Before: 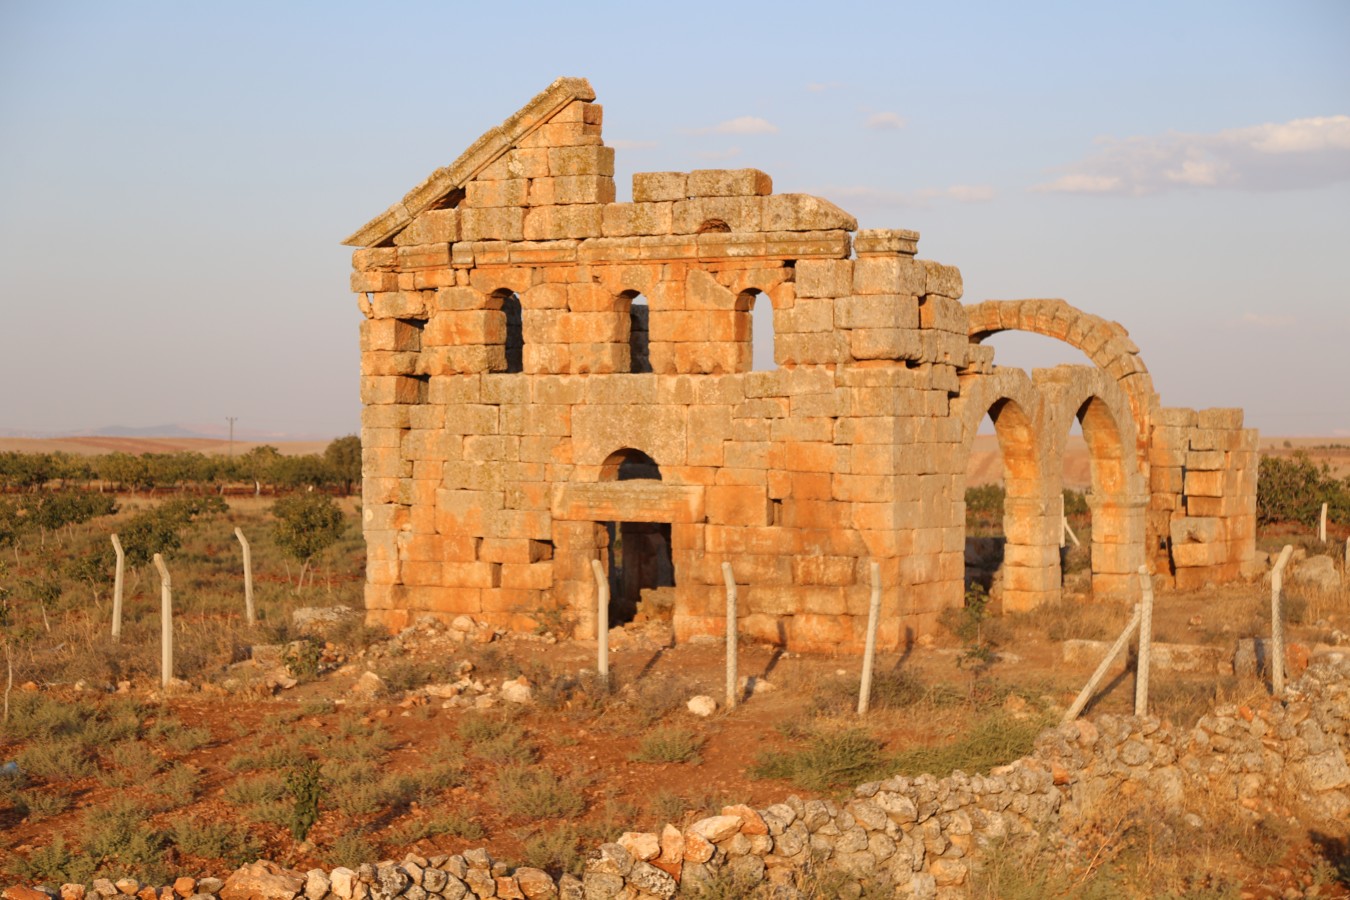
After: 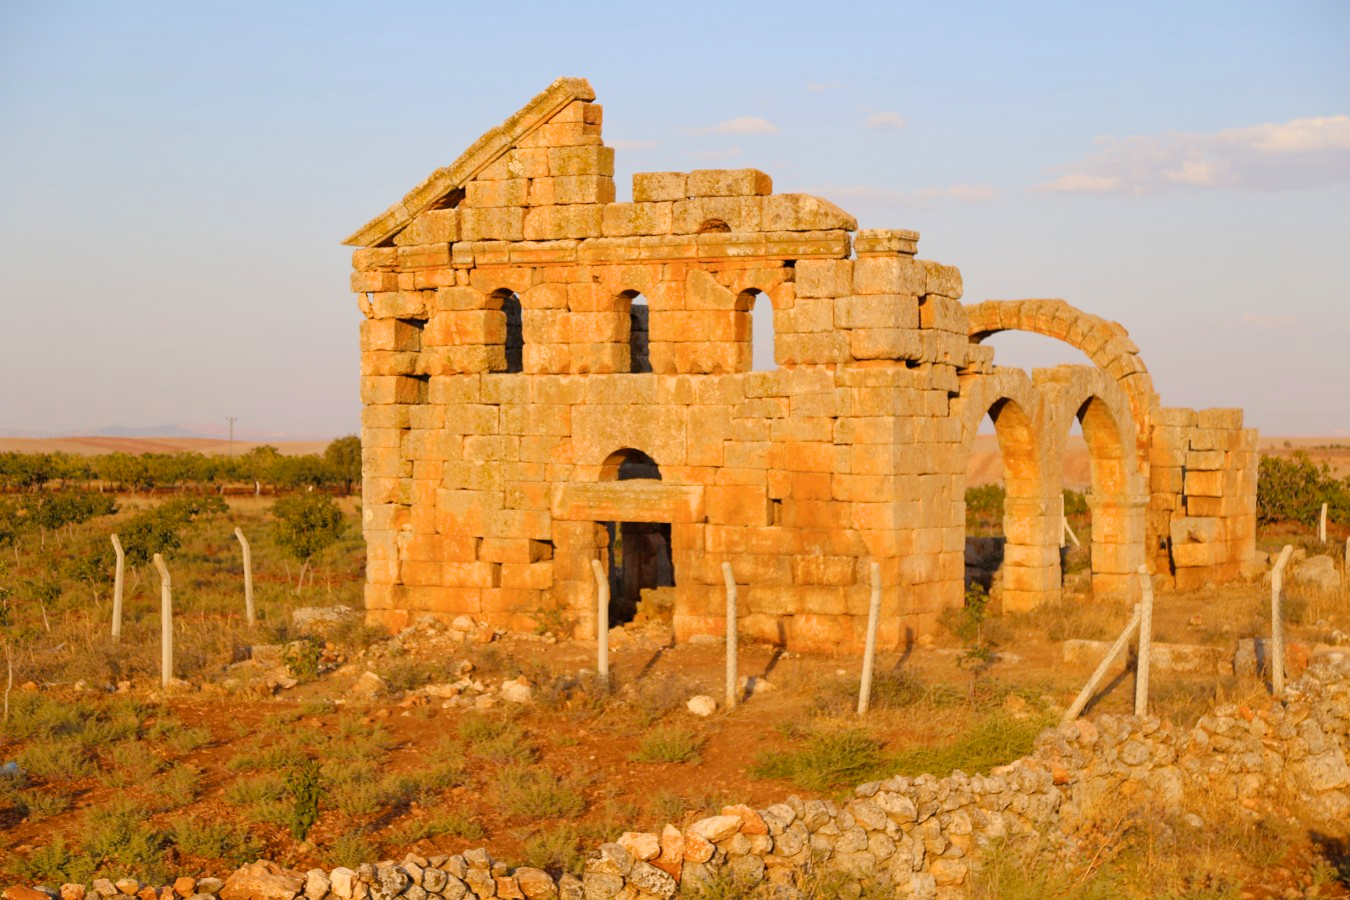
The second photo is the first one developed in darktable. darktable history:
exposure: compensate highlight preservation false
filmic rgb: black relative exposure -15.08 EV, white relative exposure 3 EV, target black luminance 0%, hardness 9.19, latitude 98.88%, contrast 0.911, shadows ↔ highlights balance 0.37%
color balance rgb: perceptual saturation grading › global saturation 19.786%, global vibrance 20%
tone equalizer: -8 EV -0.445 EV, -7 EV -0.395 EV, -6 EV -0.317 EV, -5 EV -0.237 EV, -3 EV 0.22 EV, -2 EV 0.304 EV, -1 EV 0.387 EV, +0 EV 0.407 EV
